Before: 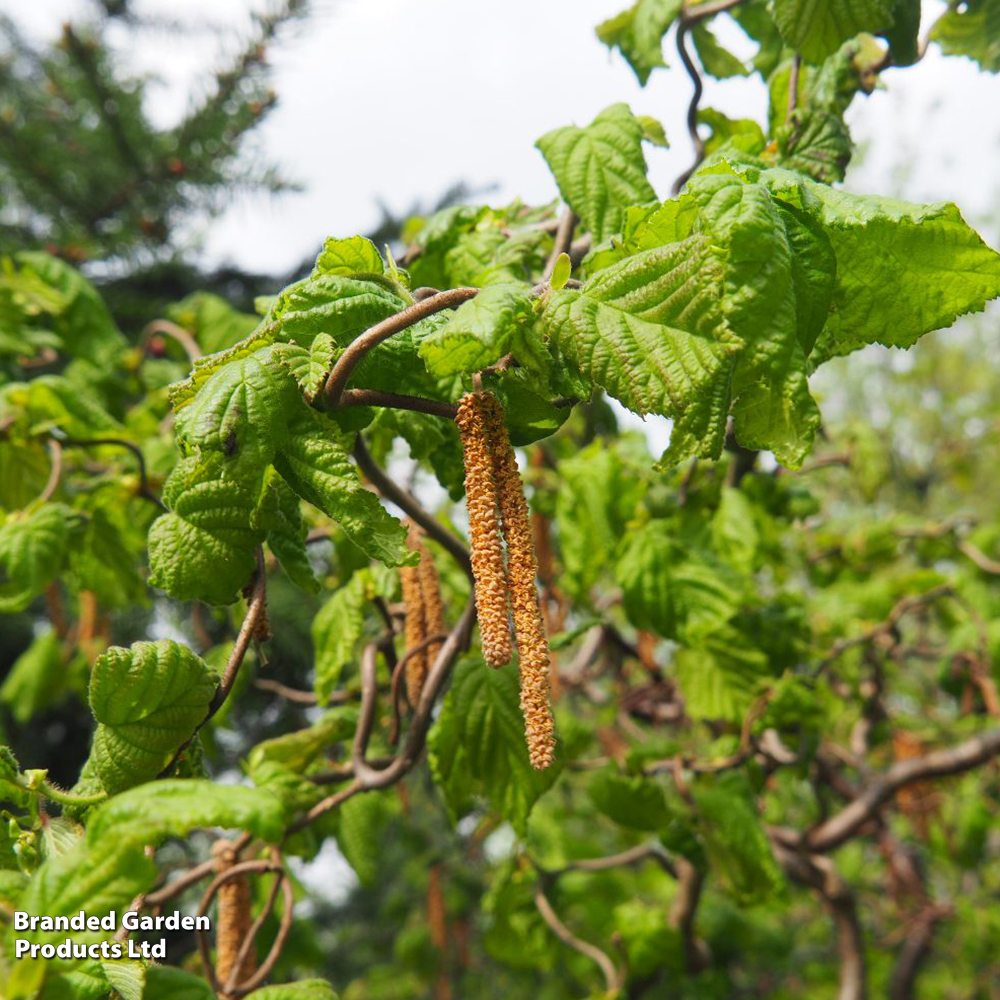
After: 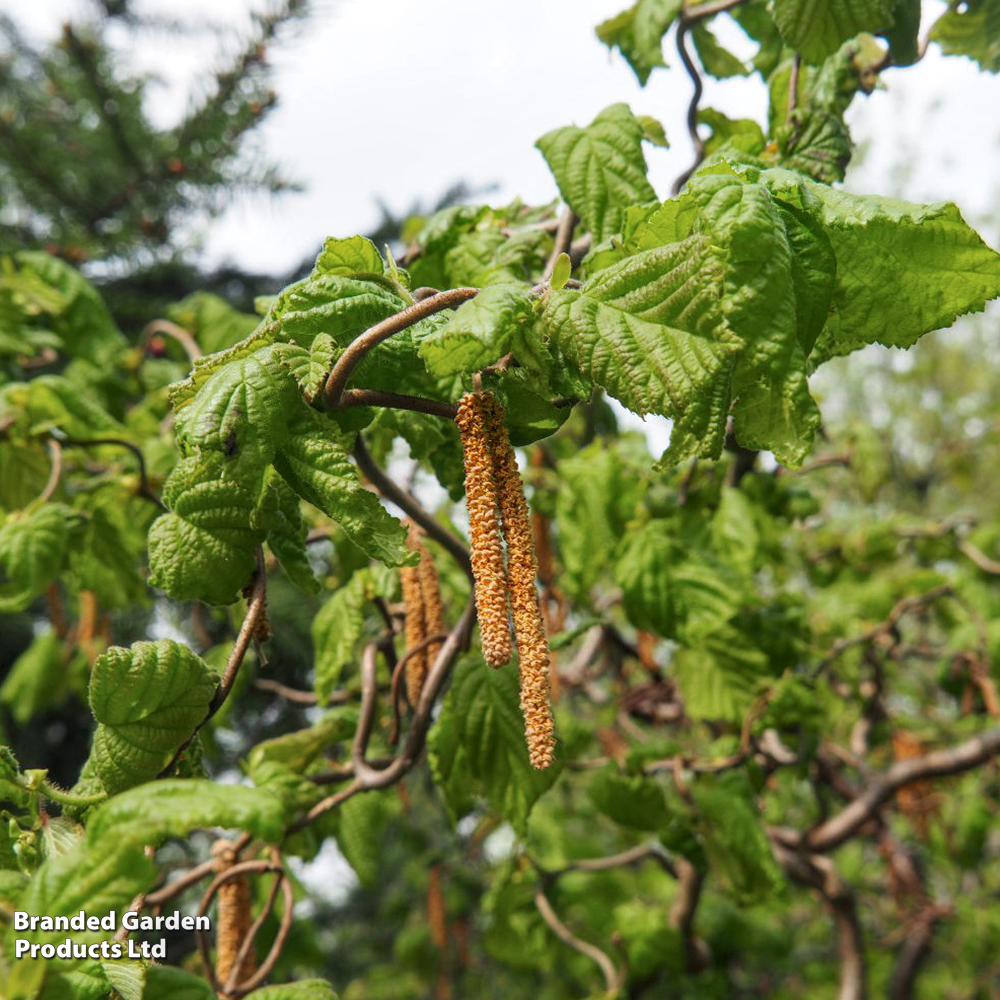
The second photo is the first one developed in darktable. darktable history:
color zones: curves: ch0 [(0, 0.5) (0.143, 0.5) (0.286, 0.456) (0.429, 0.5) (0.571, 0.5) (0.714, 0.5) (0.857, 0.5) (1, 0.5)]; ch1 [(0, 0.5) (0.143, 0.5) (0.286, 0.422) (0.429, 0.5) (0.571, 0.5) (0.714, 0.5) (0.857, 0.5) (1, 0.5)]
local contrast: on, module defaults
